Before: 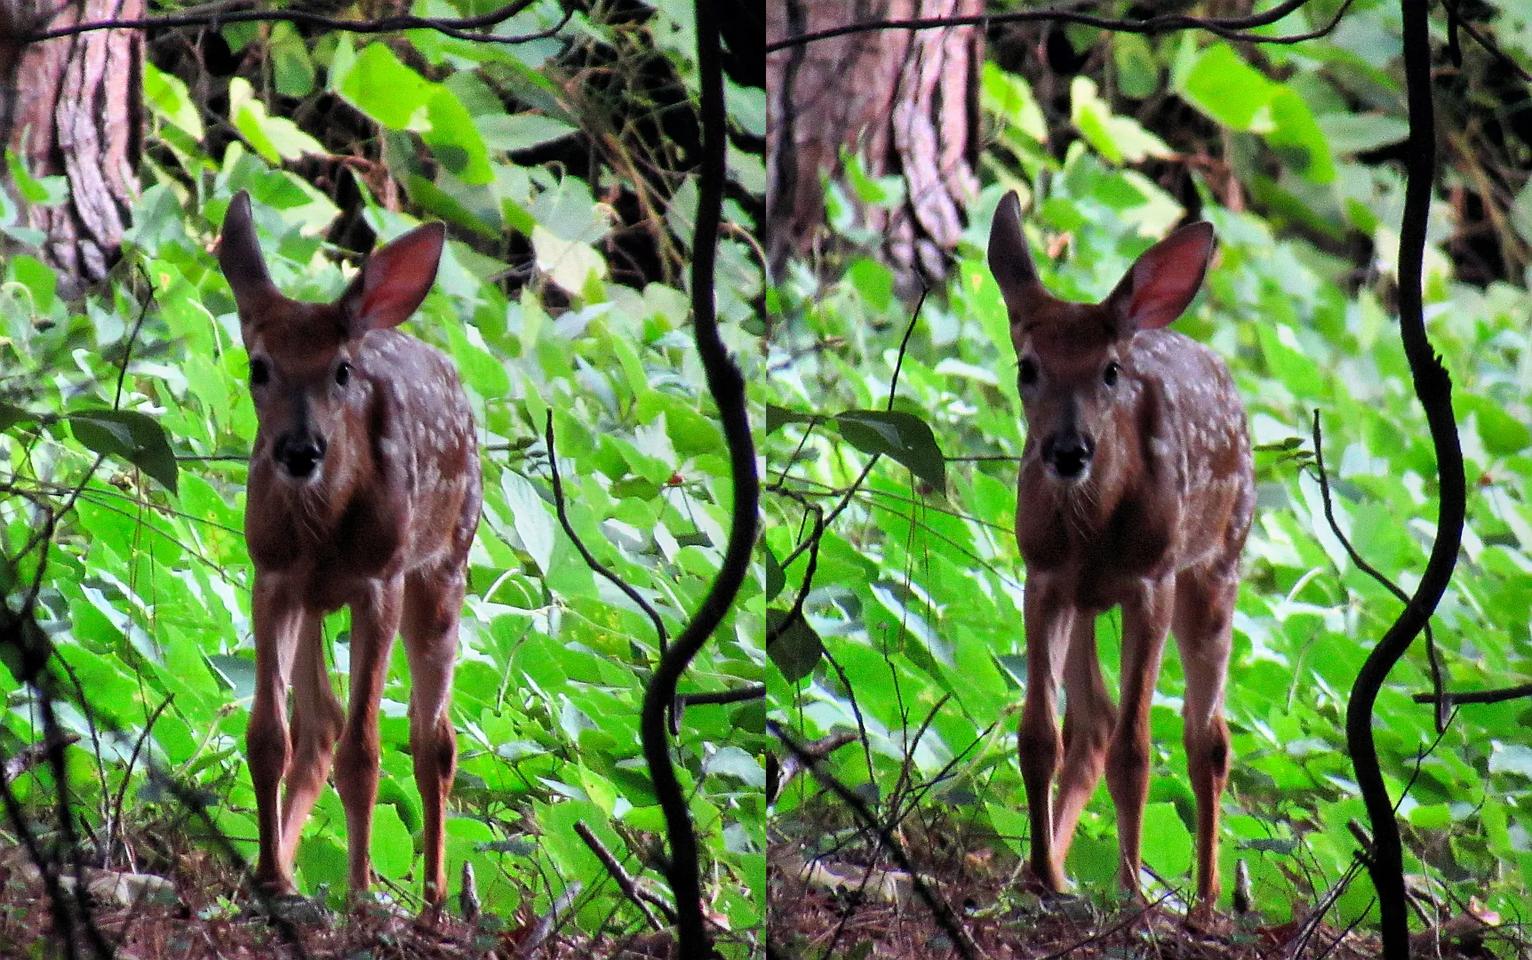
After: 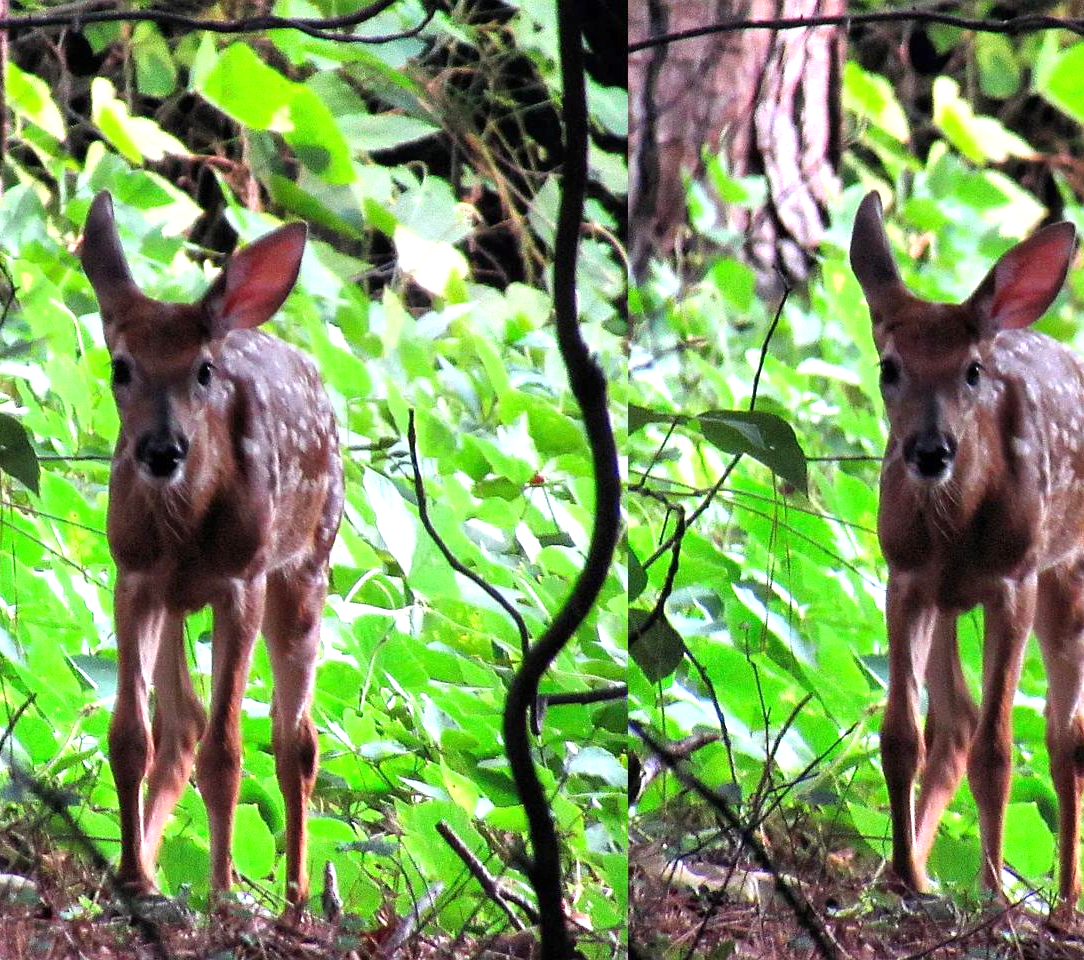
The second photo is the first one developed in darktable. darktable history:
crop and rotate: left 9.061%, right 20.142%
exposure: black level correction 0, exposure 0.7 EV, compensate exposure bias true, compensate highlight preservation false
